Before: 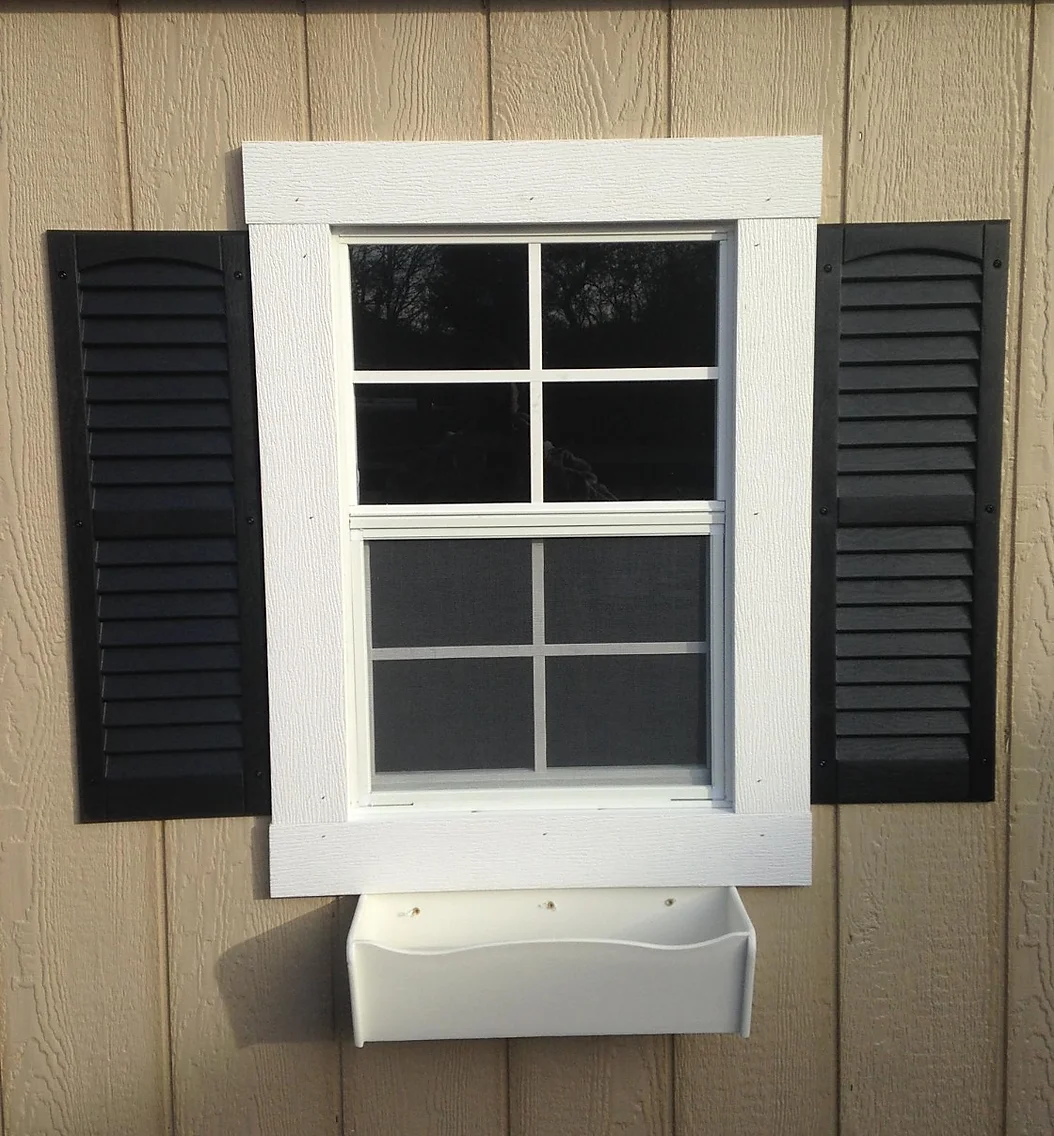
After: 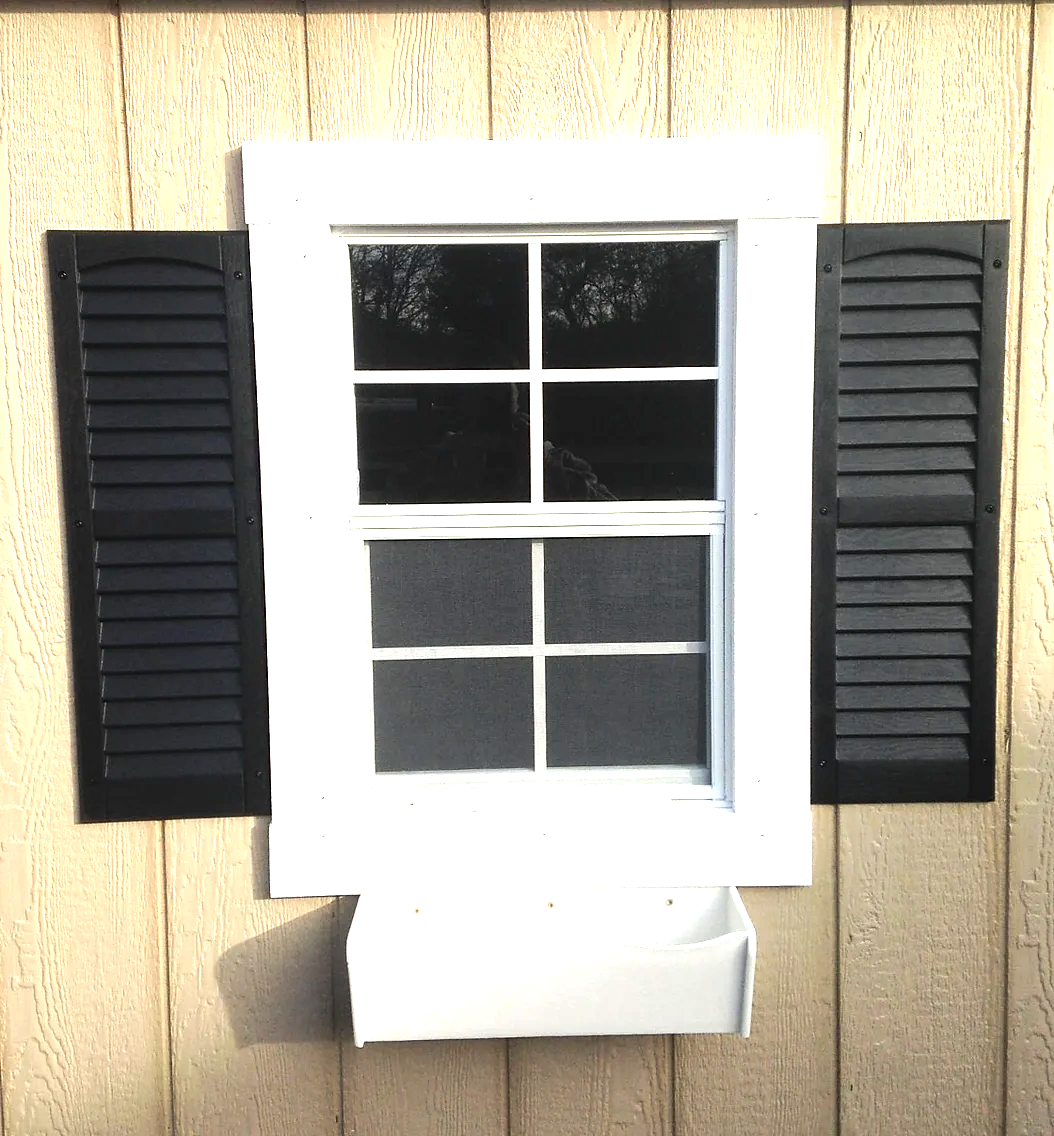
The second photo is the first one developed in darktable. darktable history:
tone equalizer: -8 EV -0.417 EV, -7 EV -0.389 EV, -6 EV -0.333 EV, -5 EV -0.222 EV, -3 EV 0.222 EV, -2 EV 0.333 EV, -1 EV 0.389 EV, +0 EV 0.417 EV, edges refinement/feathering 500, mask exposure compensation -1.57 EV, preserve details no
exposure: black level correction 0, exposure 1.2 EV, compensate highlight preservation false
